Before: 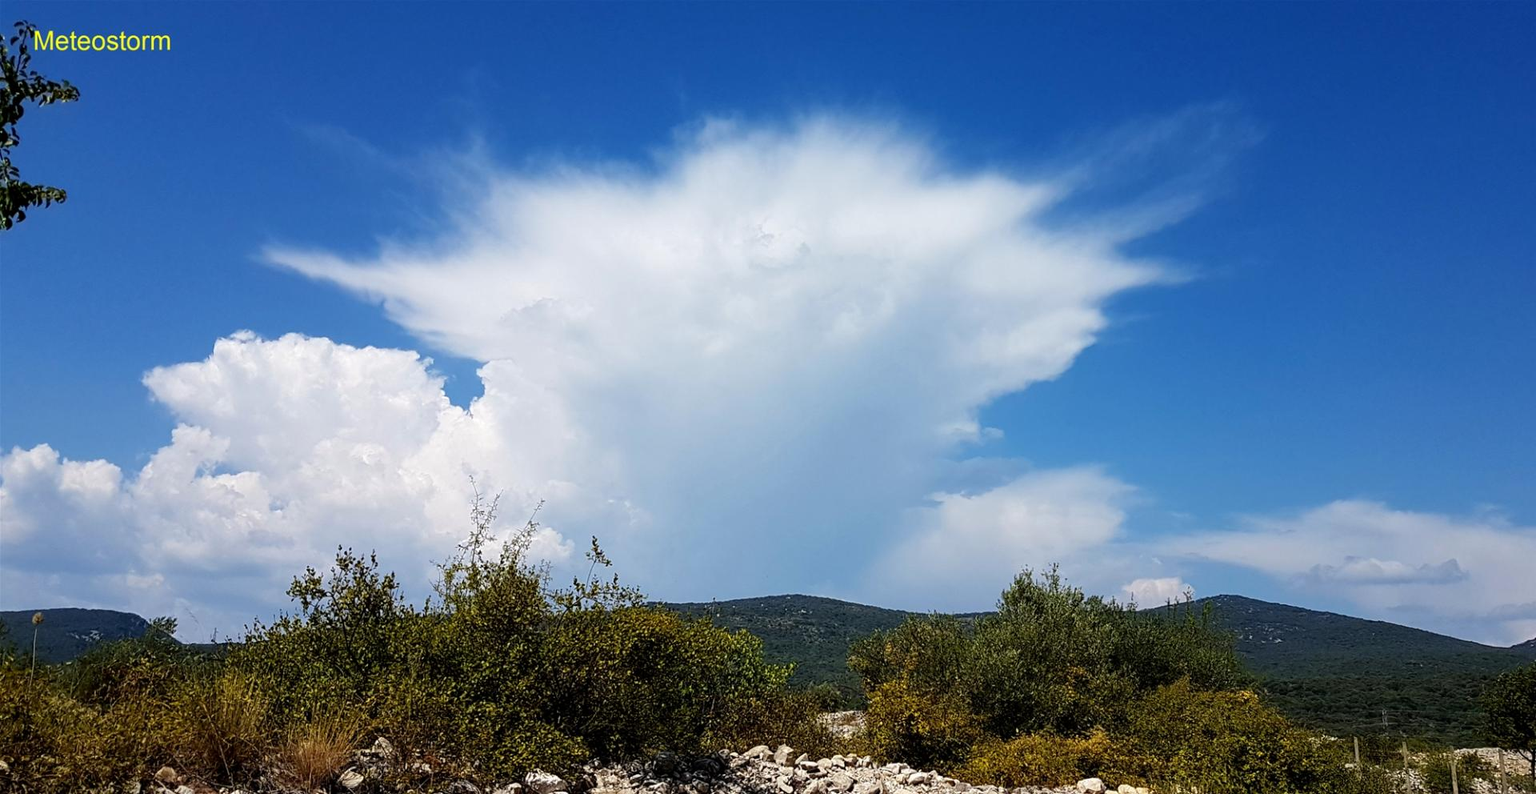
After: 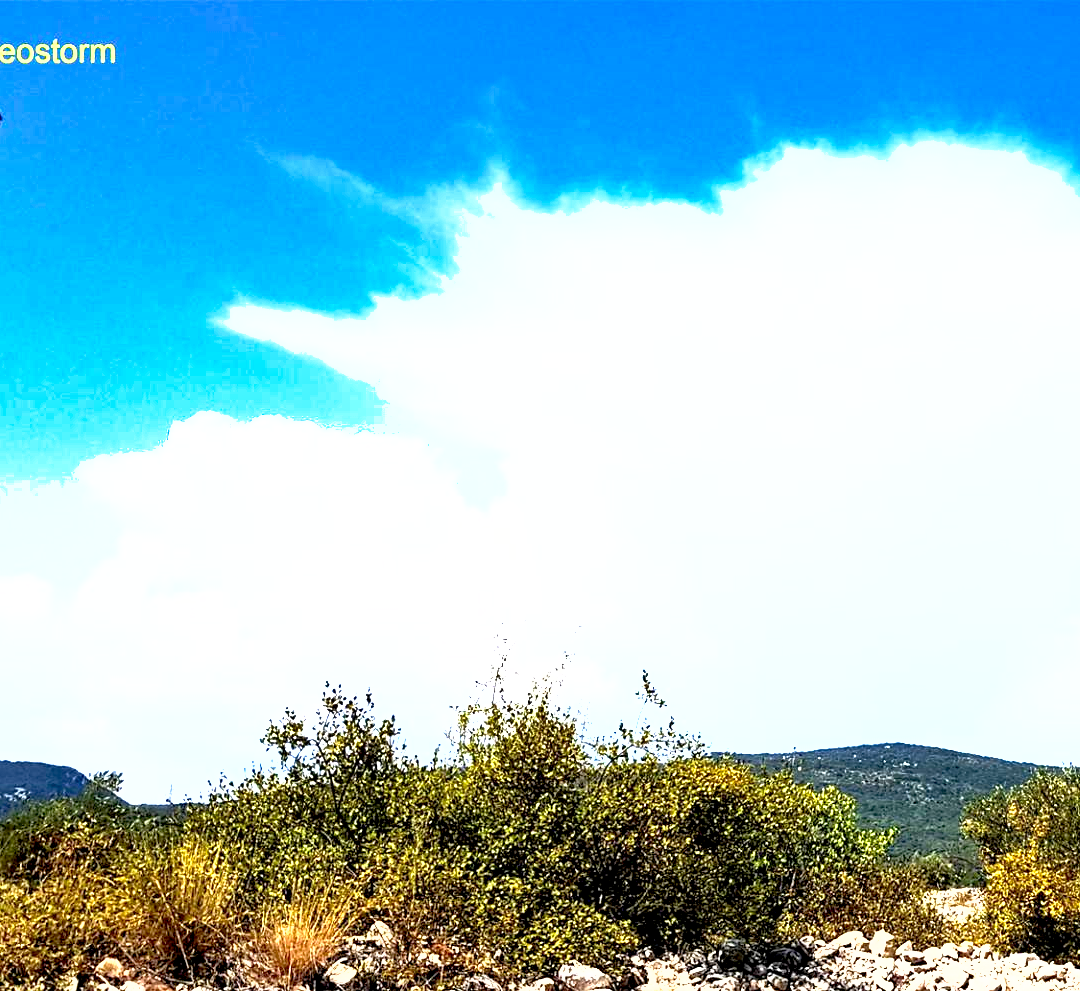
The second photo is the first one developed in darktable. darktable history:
shadows and highlights: radius 108.52, shadows 23.73, highlights -59.32, low approximation 0.01, soften with gaussian
crop: left 5.114%, right 38.589%
base curve: curves: ch0 [(0.017, 0) (0.425, 0.441) (0.844, 0.933) (1, 1)], preserve colors none
exposure: exposure 2.25 EV, compensate highlight preservation false
